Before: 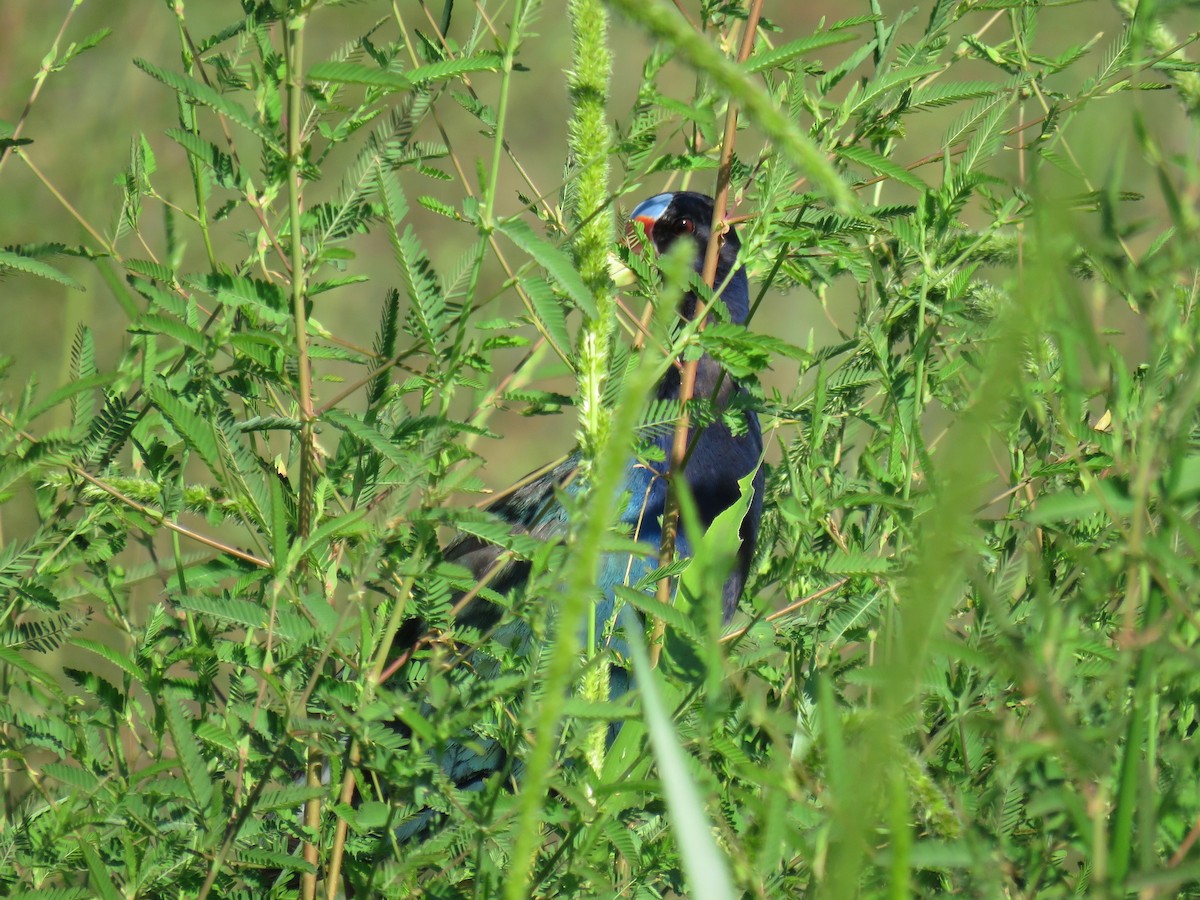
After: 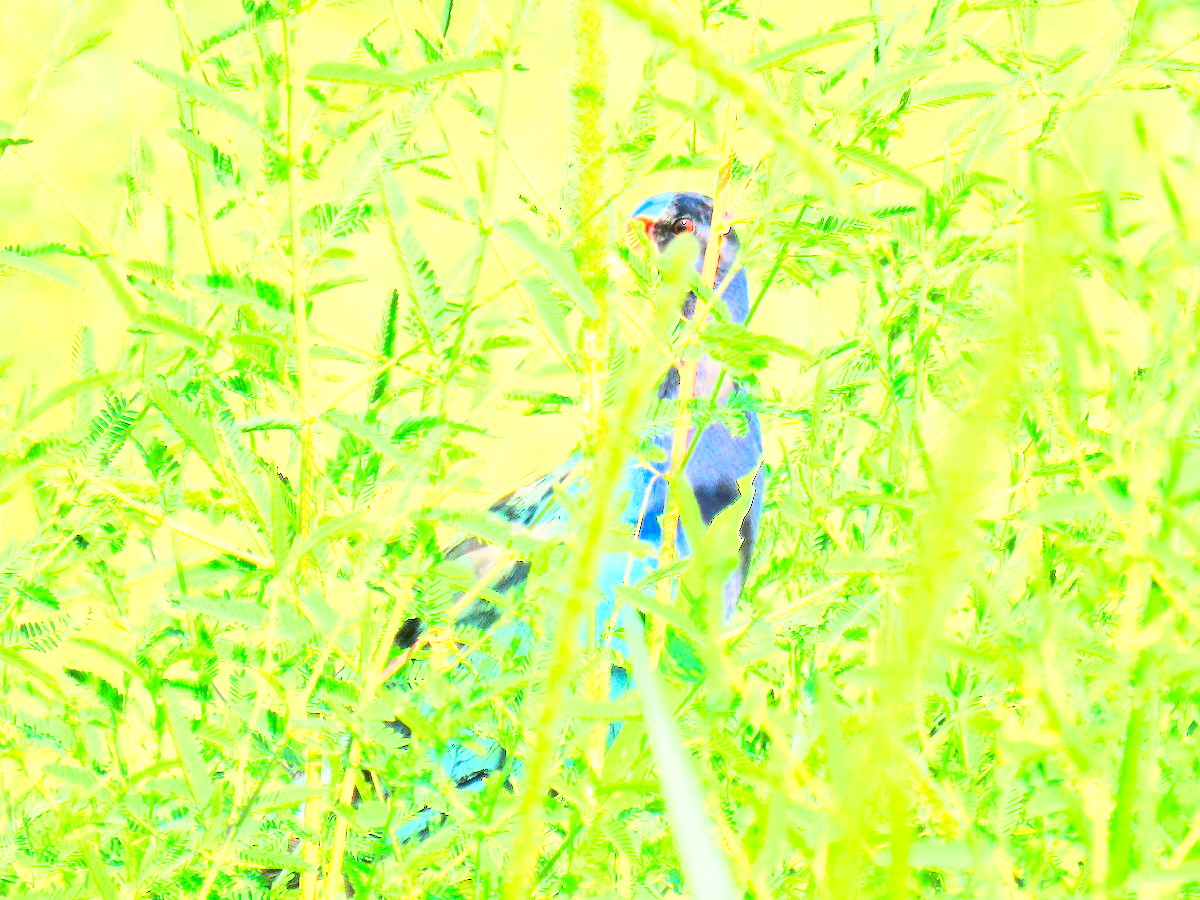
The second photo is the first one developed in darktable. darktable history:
color balance rgb: global offset › luminance -0.51%, perceptual saturation grading › global saturation 27.53%, perceptual saturation grading › highlights -25%, perceptual saturation grading › shadows 25%, perceptual brilliance grading › highlights 6.62%, perceptual brilliance grading › mid-tones 17.07%, perceptual brilliance grading › shadows -5.23%
tone curve: curves: ch0 [(0, 0) (0.417, 0.851) (1, 1)]
tone equalizer: -8 EV 2 EV, -7 EV 2 EV, -6 EV 2 EV, -5 EV 2 EV, -4 EV 2 EV, -3 EV 1.5 EV, -2 EV 1 EV, -1 EV 0.5 EV
